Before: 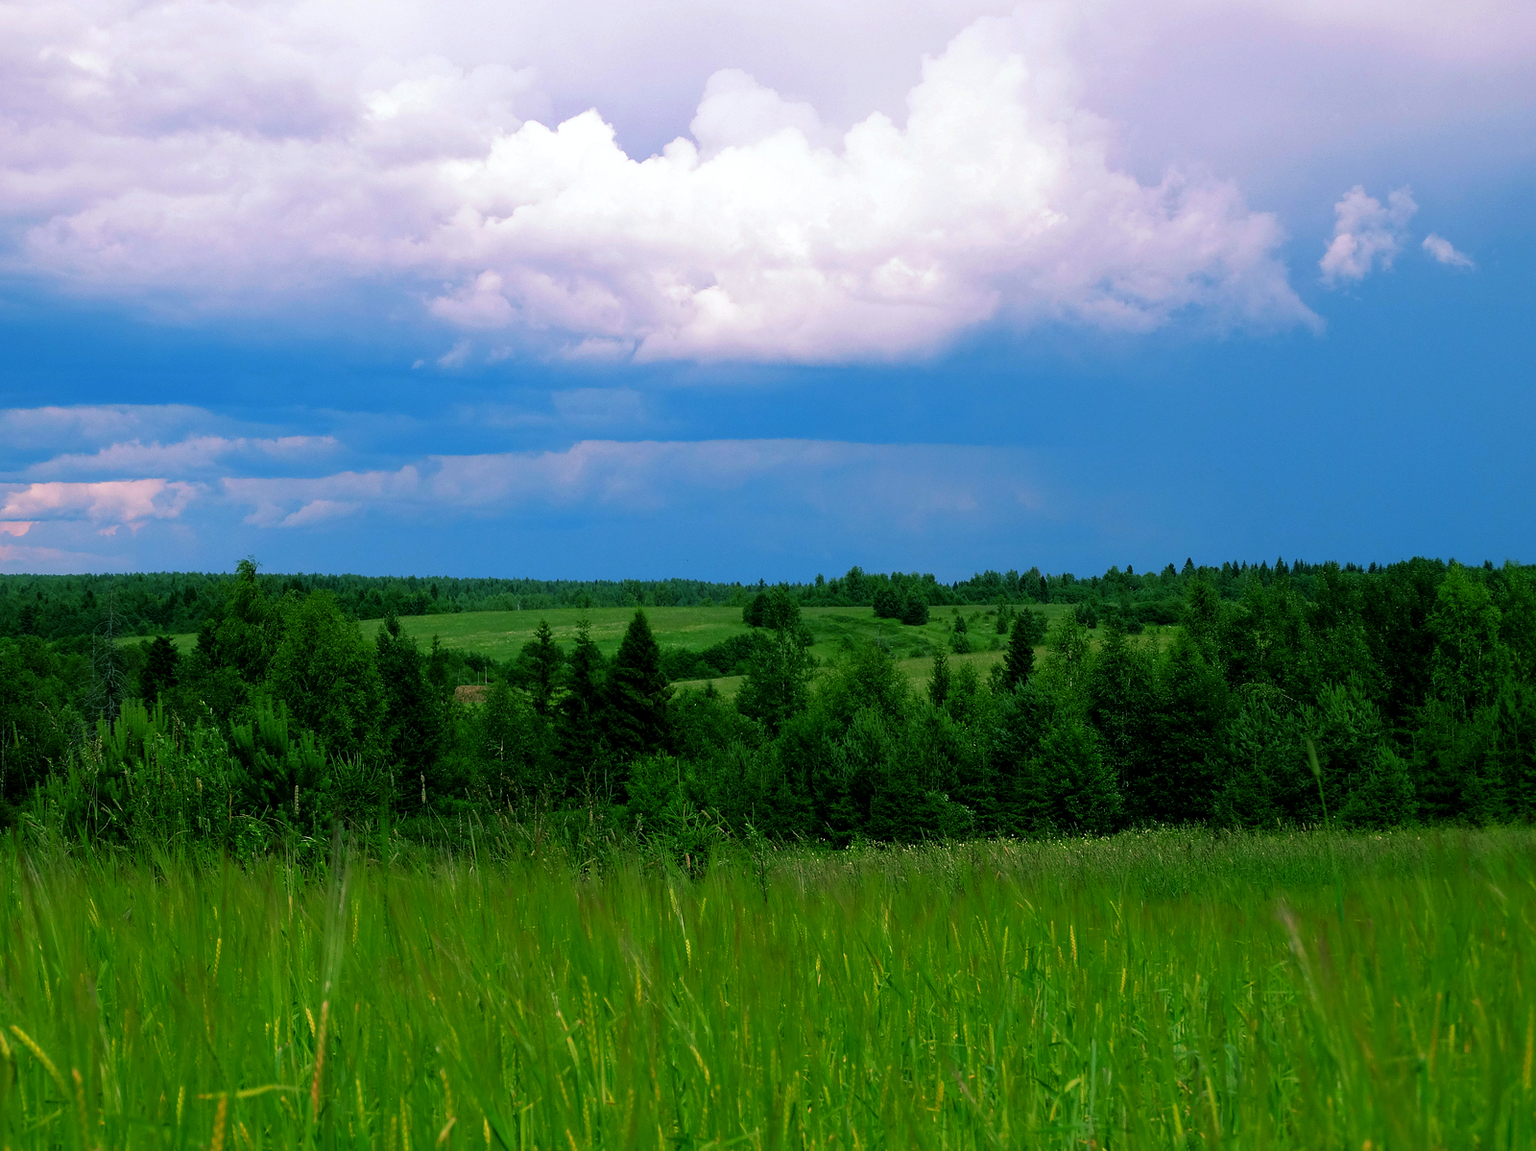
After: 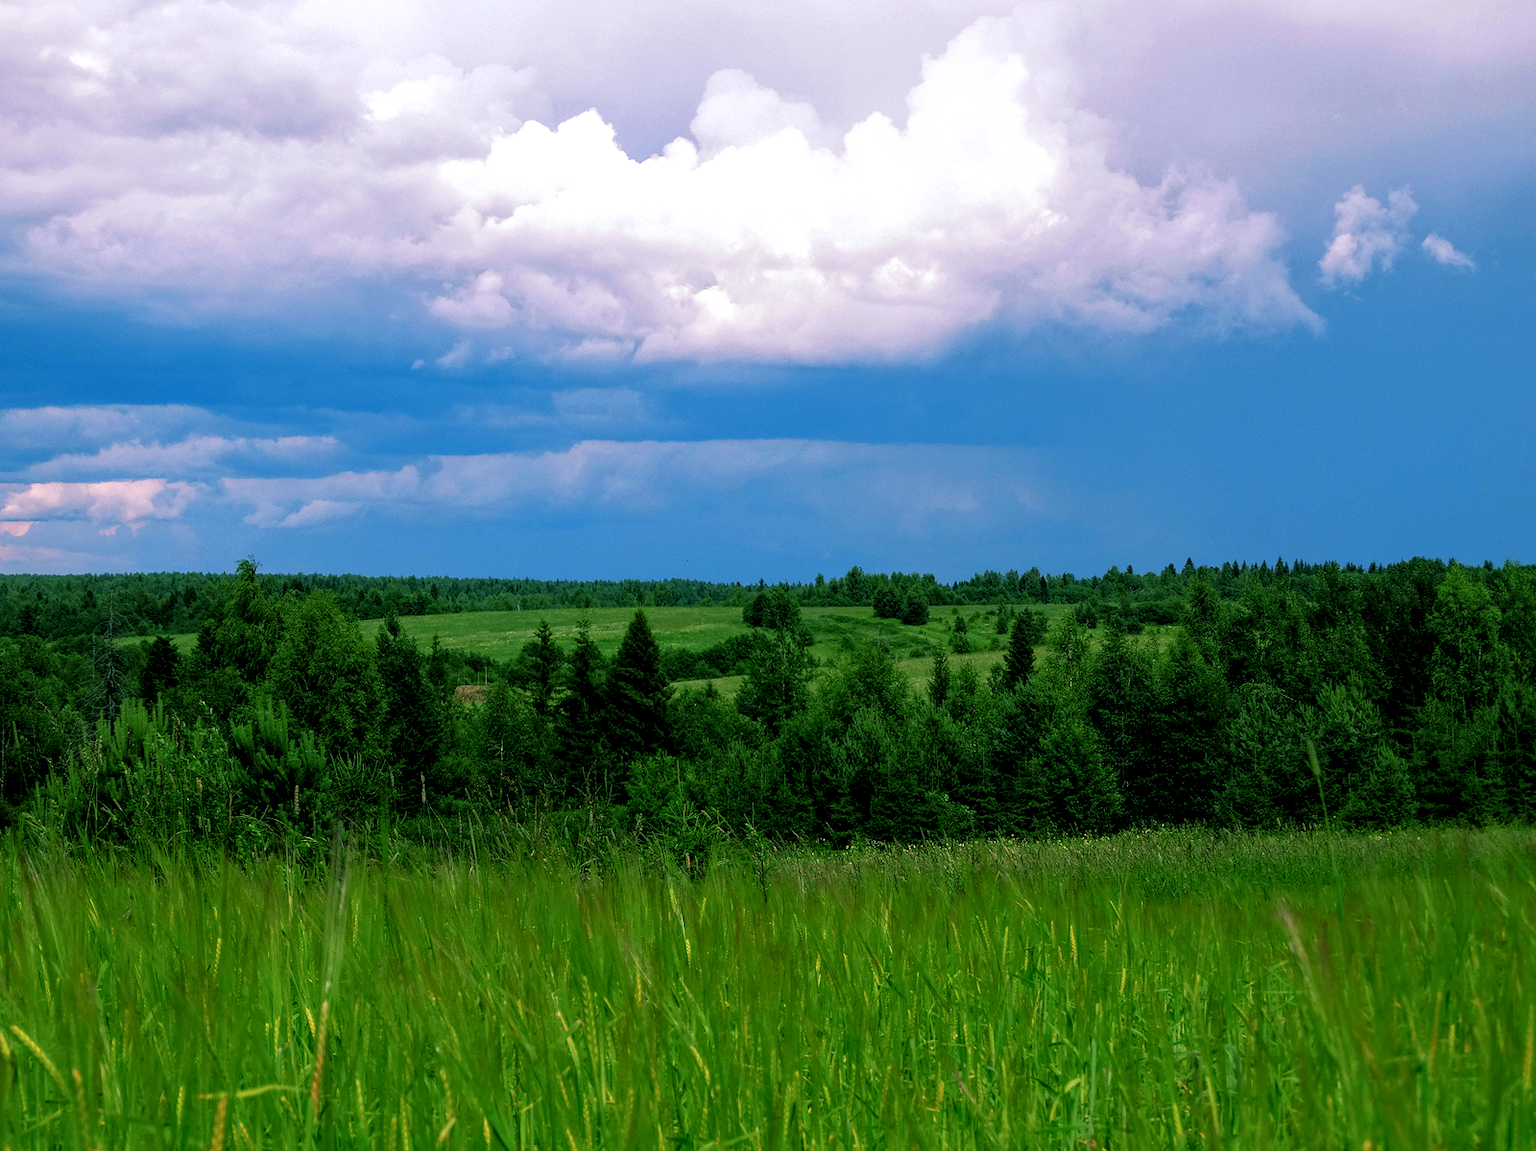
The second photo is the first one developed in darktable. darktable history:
local contrast: highlights 98%, shadows 85%, detail 160%, midtone range 0.2
